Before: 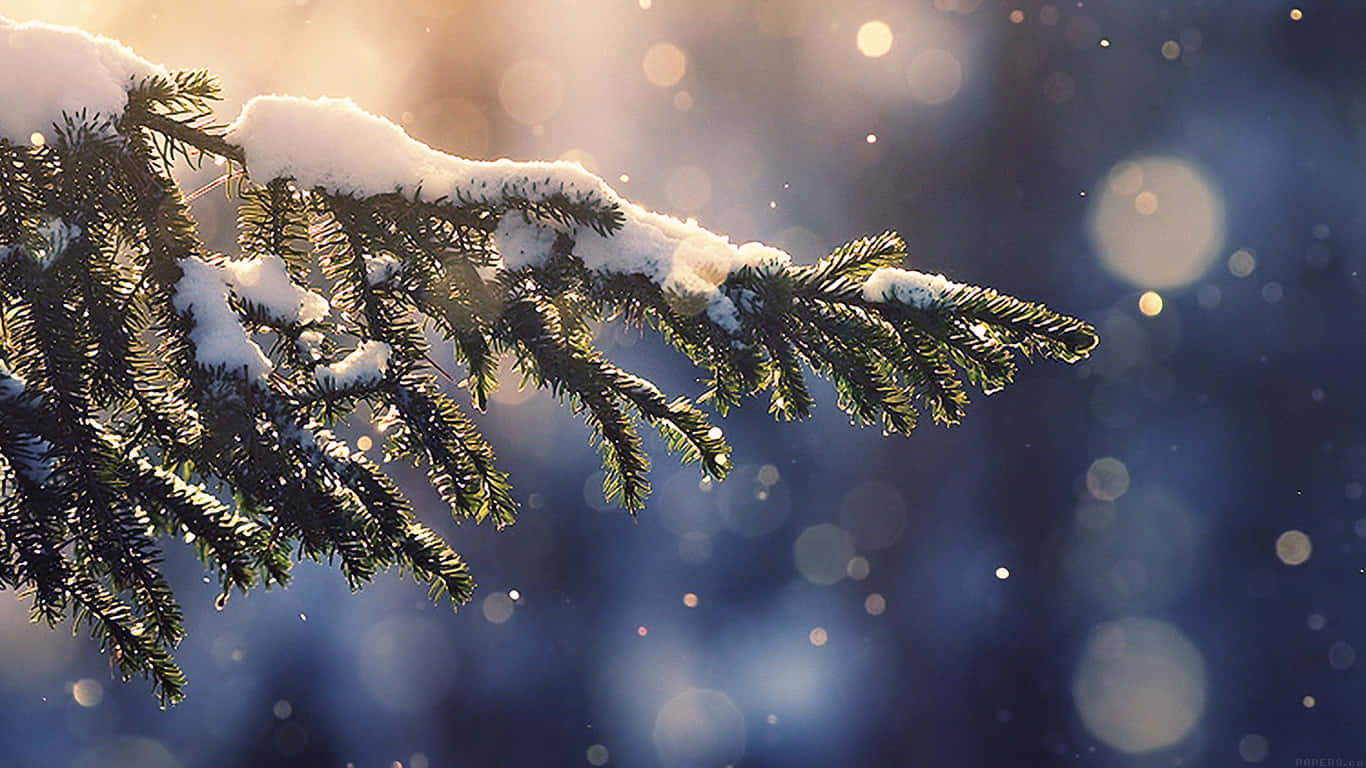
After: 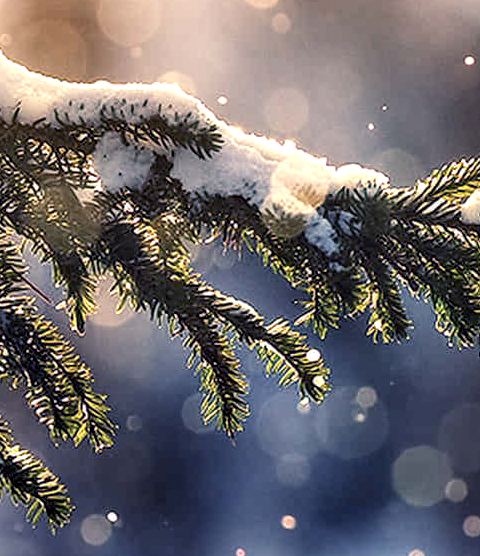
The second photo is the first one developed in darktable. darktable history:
crop and rotate: left 29.476%, top 10.214%, right 35.32%, bottom 17.333%
local contrast: highlights 20%, shadows 70%, detail 170%
color balance rgb: global vibrance 6.81%, saturation formula JzAzBz (2021)
